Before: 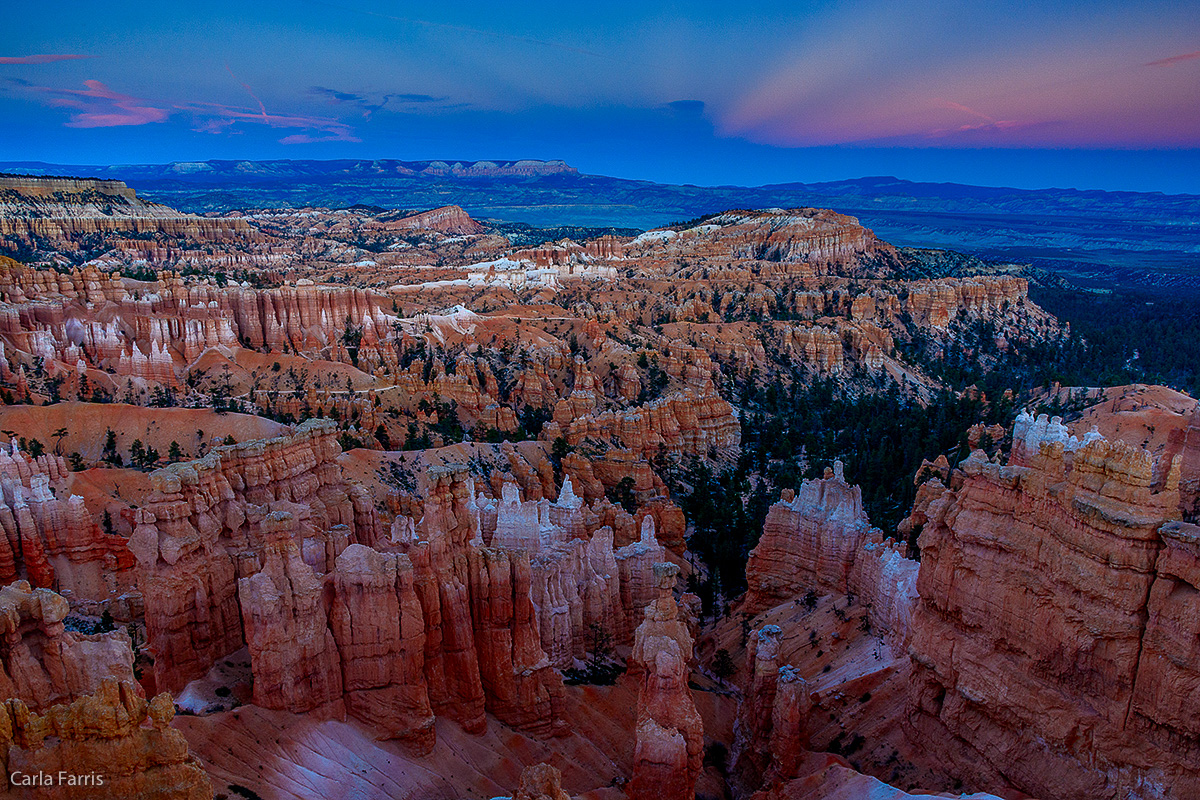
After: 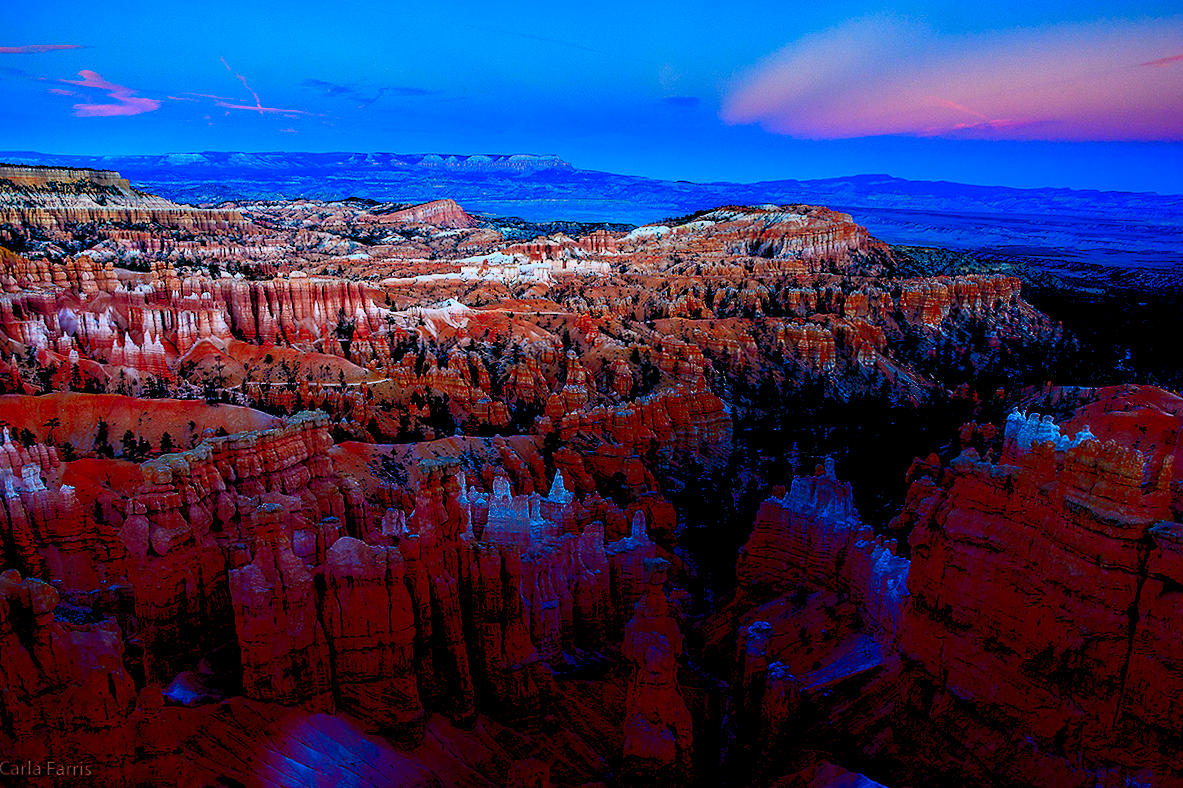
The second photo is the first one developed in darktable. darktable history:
levels: levels [0.072, 0.414, 0.976]
crop and rotate: angle -0.537°
shadows and highlights: shadows -89.1, highlights 91.25, soften with gaussian
contrast brightness saturation: contrast 0.209, brightness -0.106, saturation 0.206
